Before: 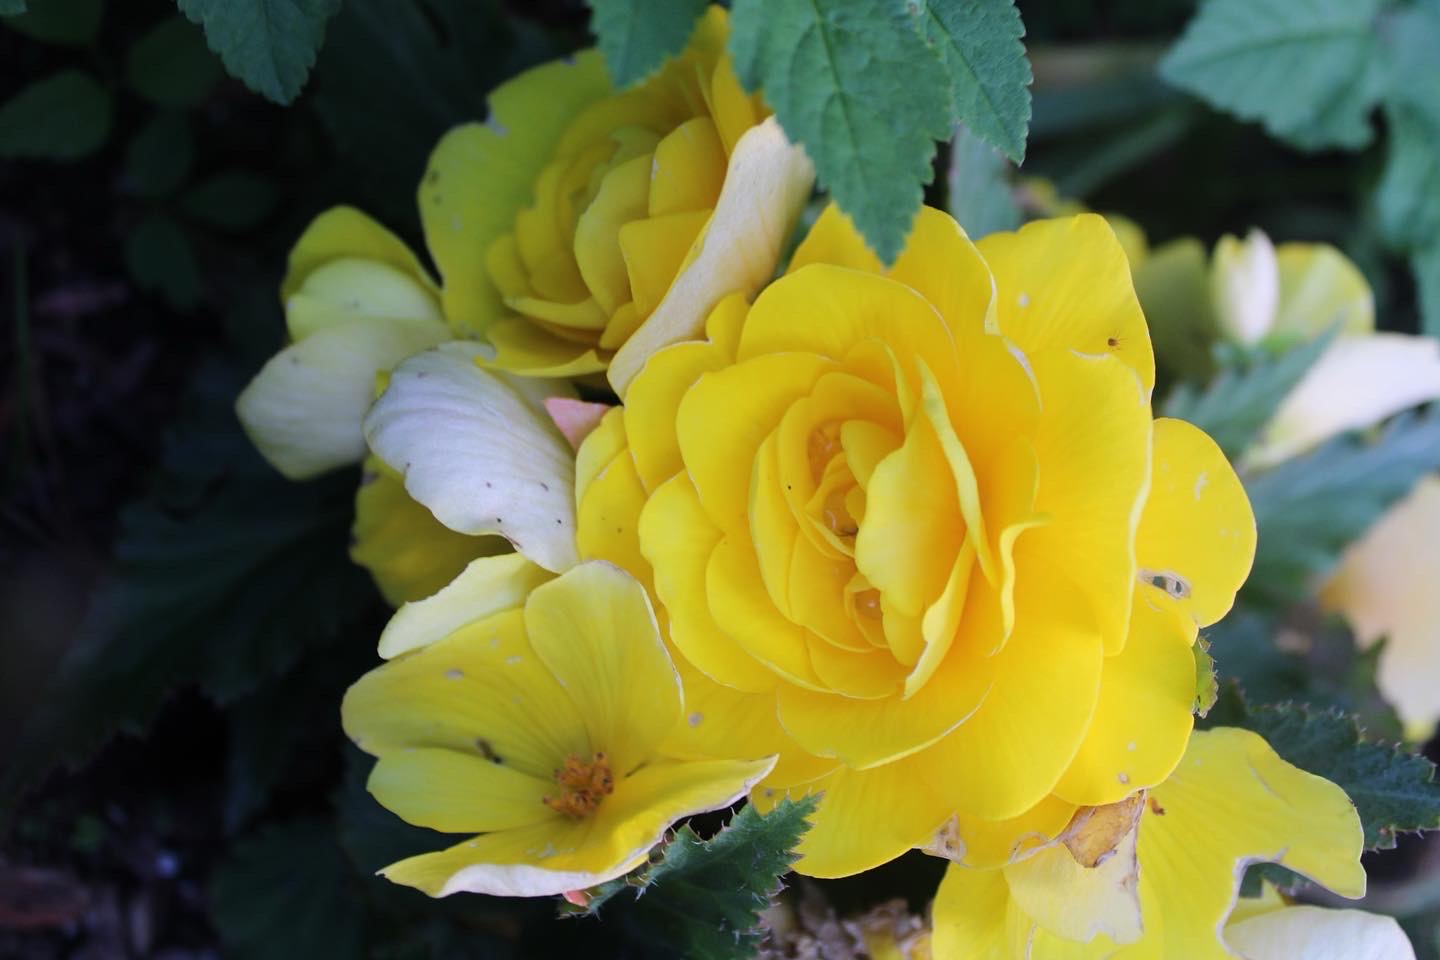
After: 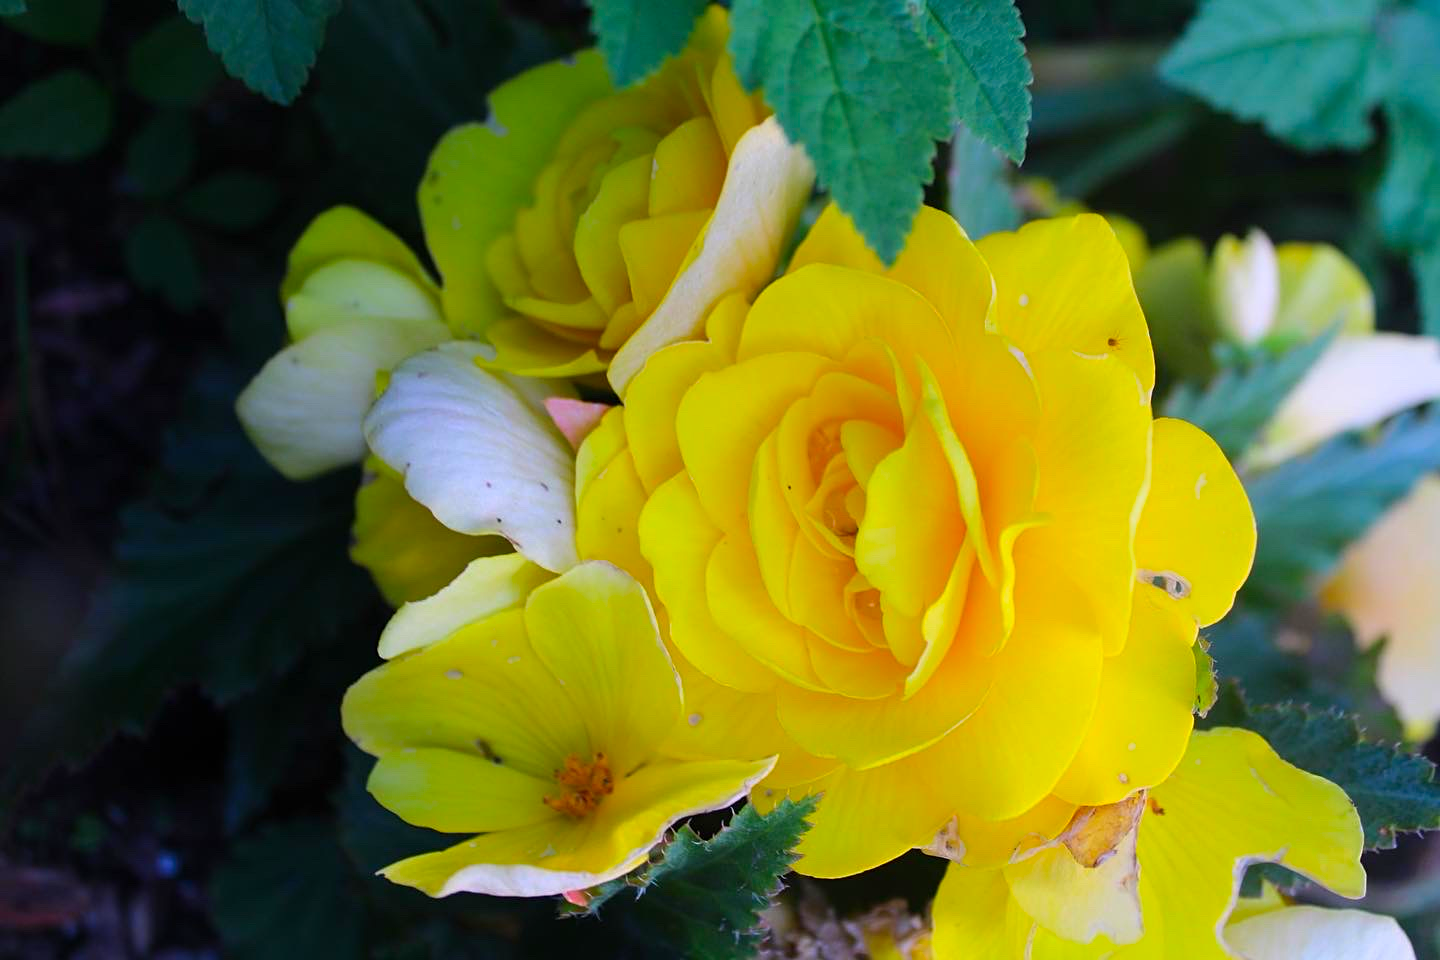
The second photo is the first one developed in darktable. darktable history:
contrast brightness saturation: saturation 0.5
sharpen: amount 0.2
tone equalizer: on, module defaults
